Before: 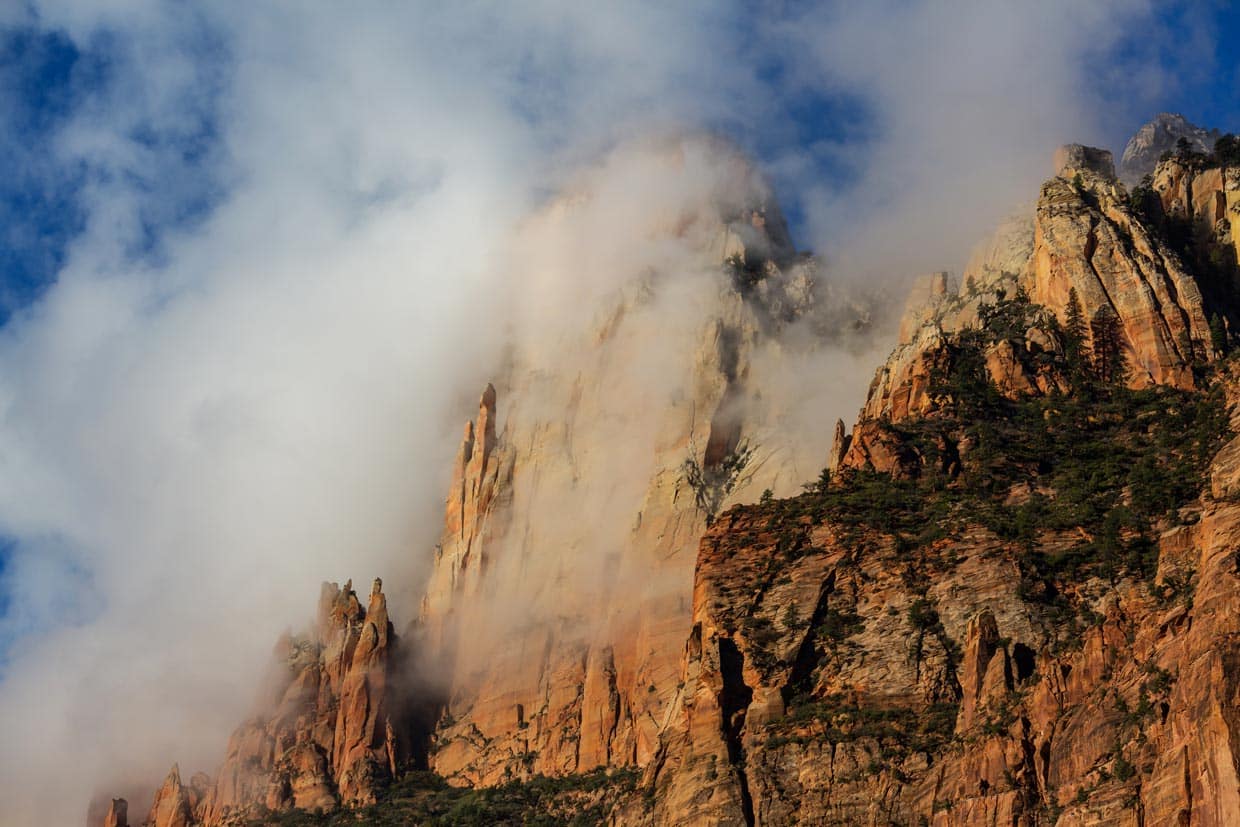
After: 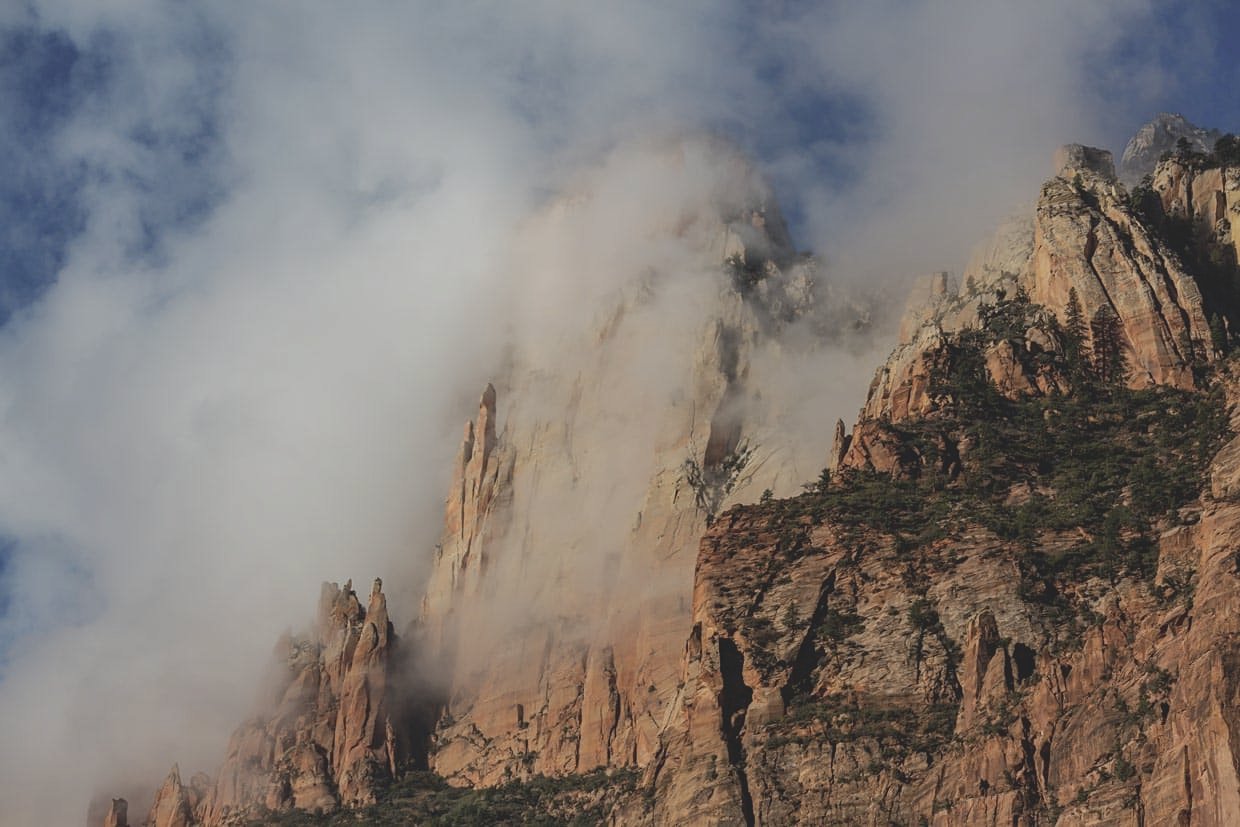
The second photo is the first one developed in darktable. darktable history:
sharpen: amount 0.213
contrast brightness saturation: contrast -0.27, saturation -0.449
